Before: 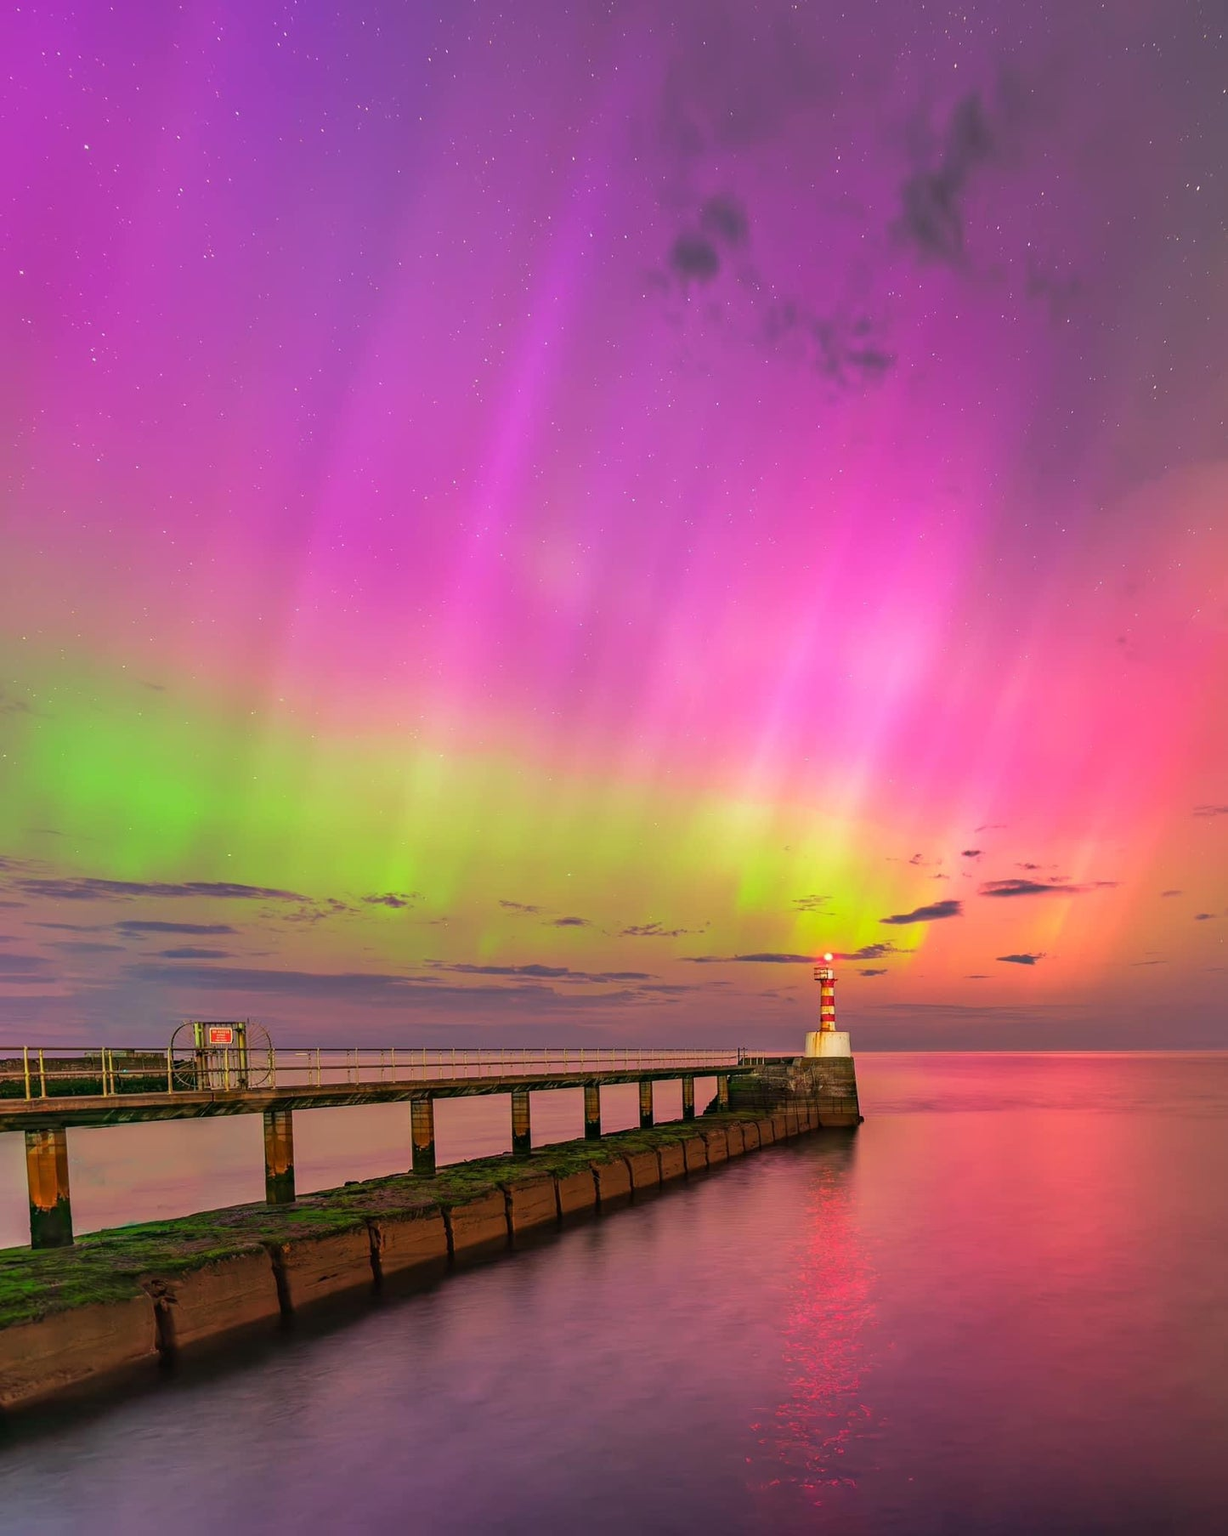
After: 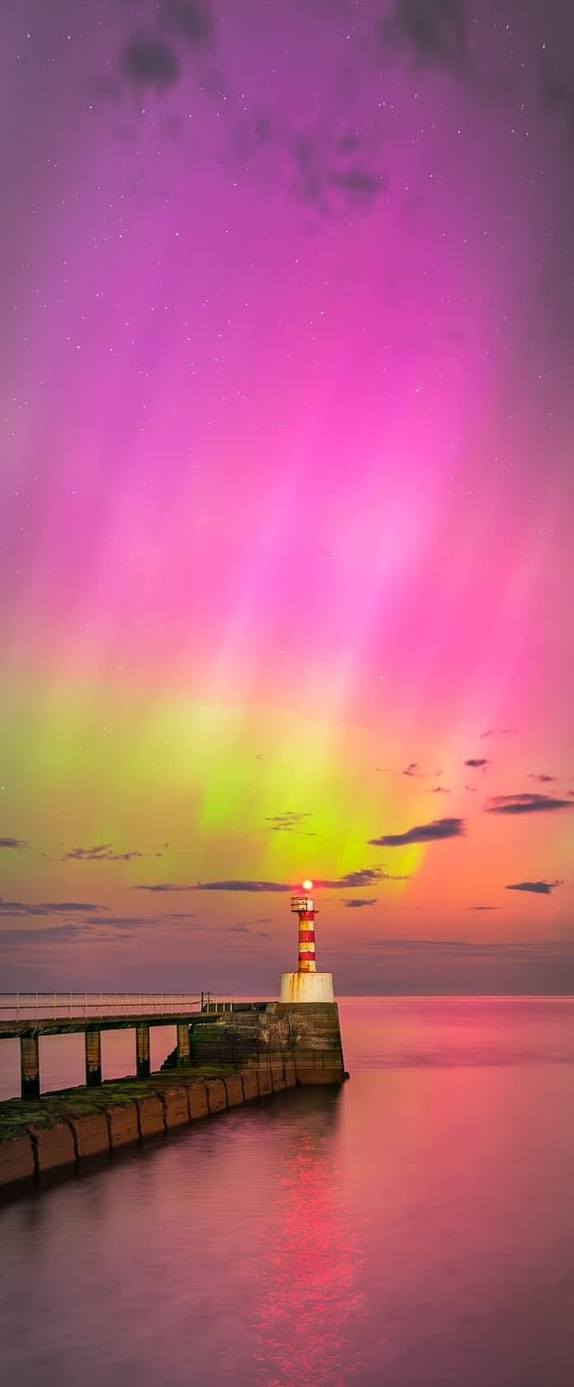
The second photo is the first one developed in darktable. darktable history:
vignetting: automatic ratio true
crop: left 46.173%, top 13.37%, right 14.085%, bottom 9.866%
